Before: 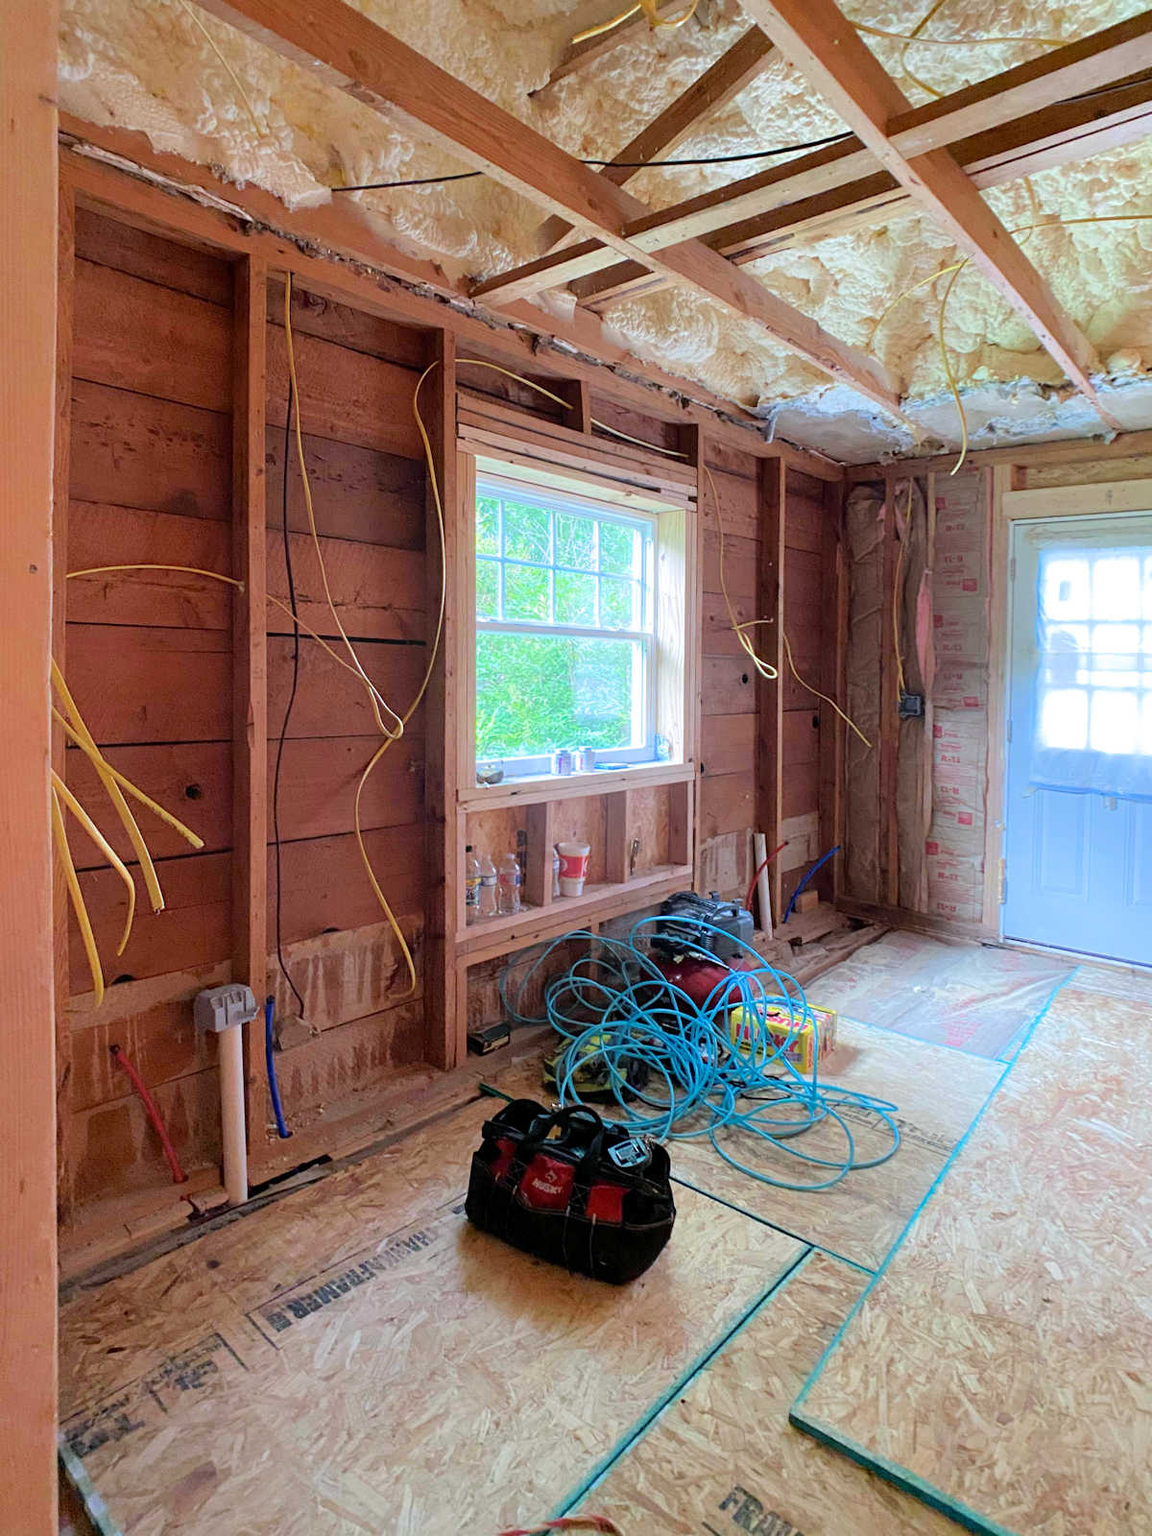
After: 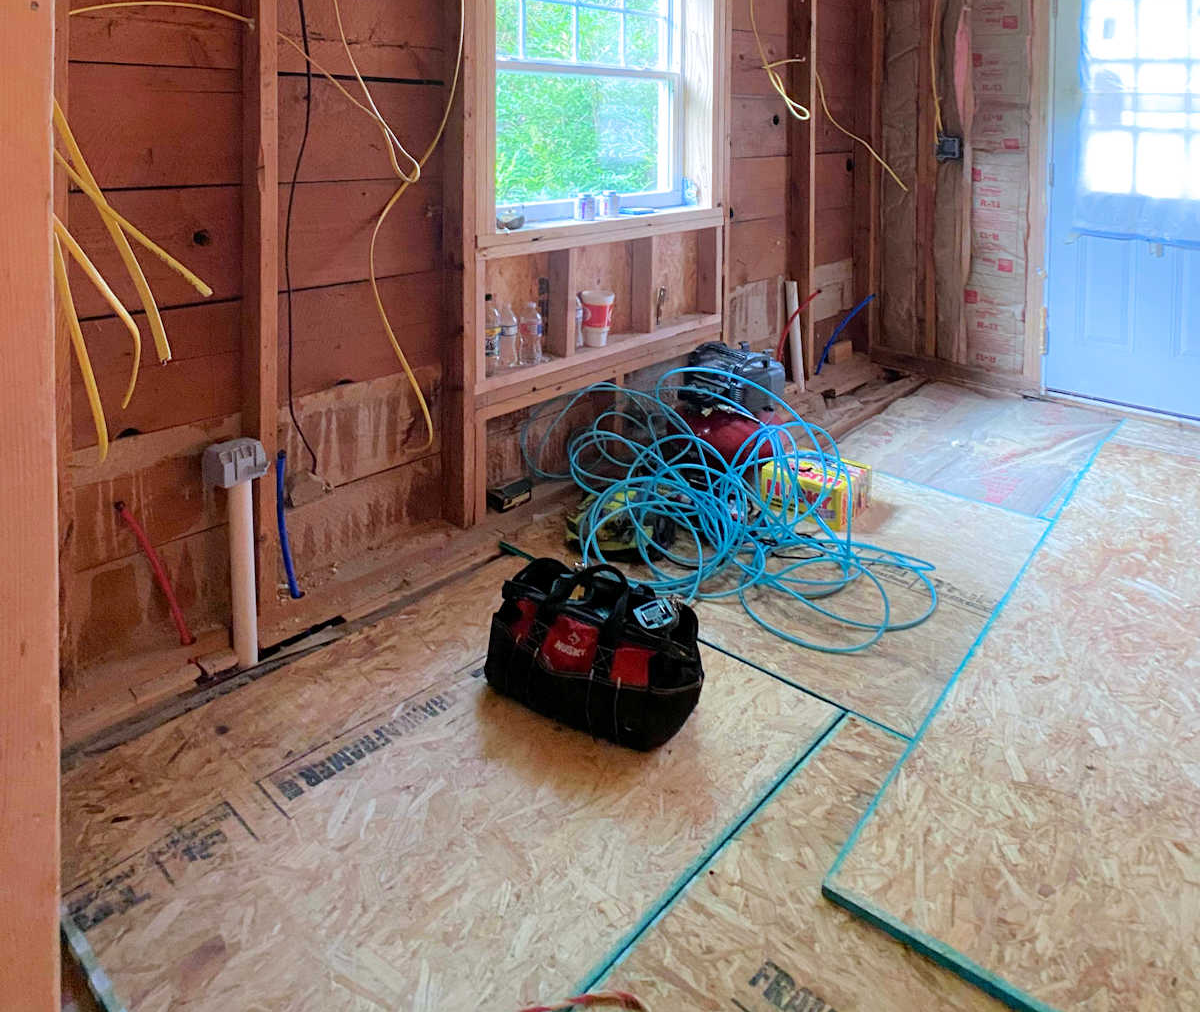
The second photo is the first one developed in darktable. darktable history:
crop and rotate: top 36.699%
